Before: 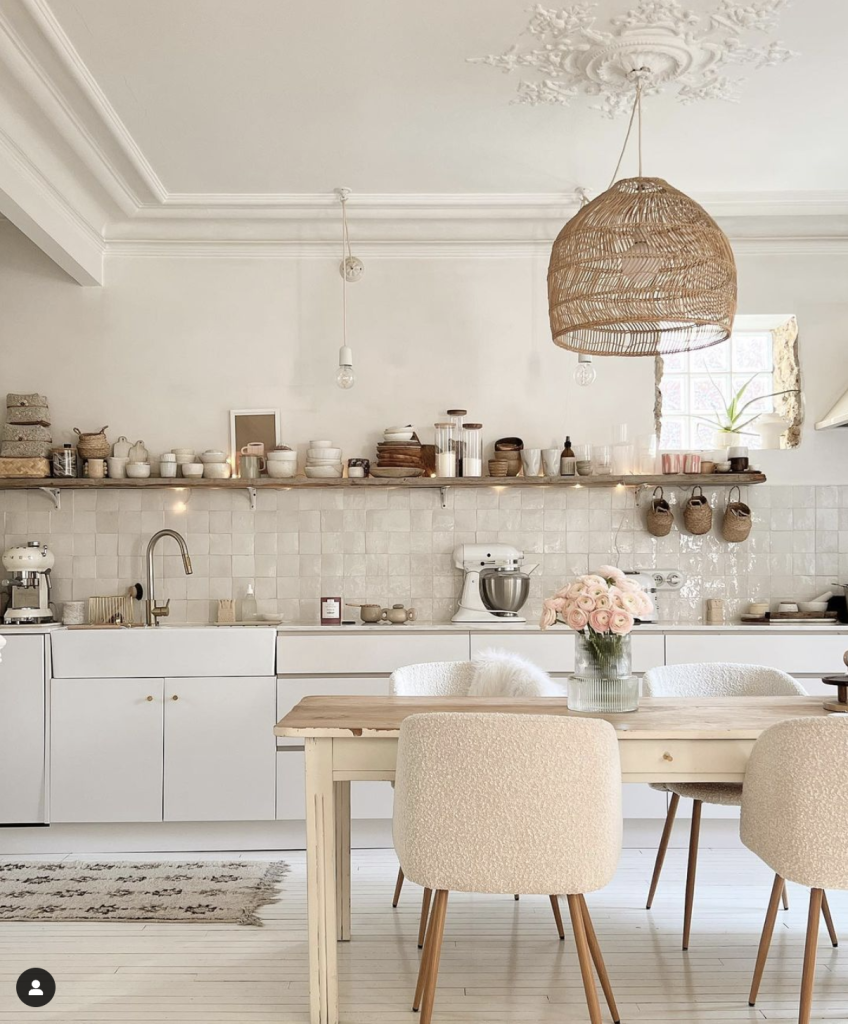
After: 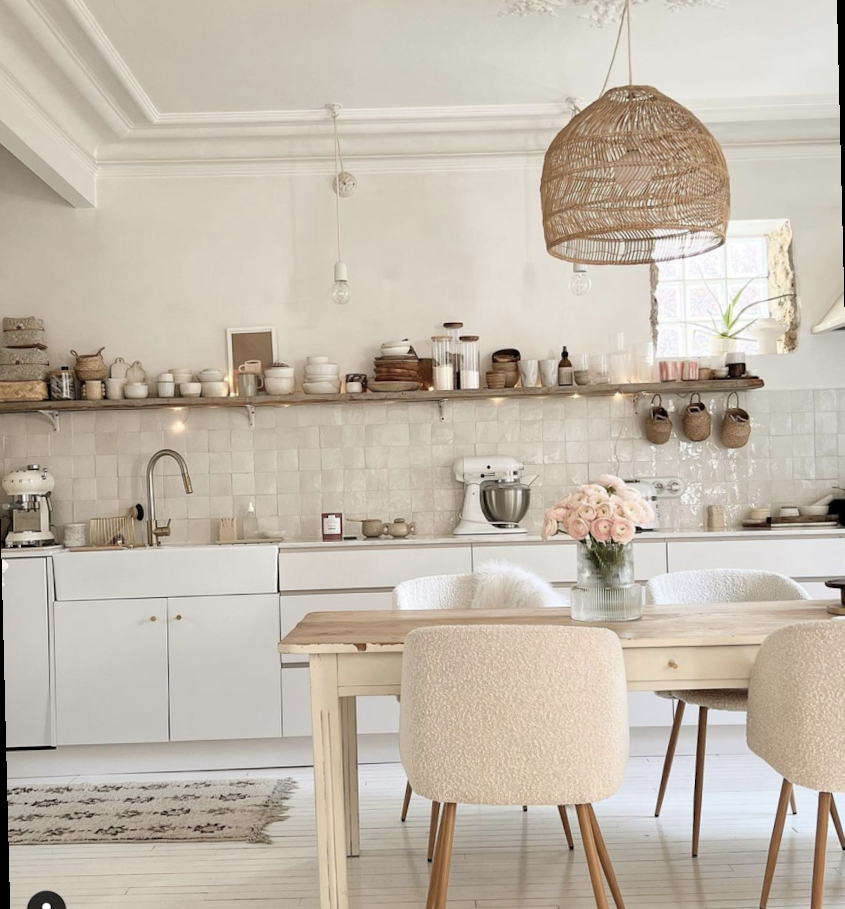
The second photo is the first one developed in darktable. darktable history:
rotate and perspective: rotation -1.42°, crop left 0.016, crop right 0.984, crop top 0.035, crop bottom 0.965
crop and rotate: top 6.25%
